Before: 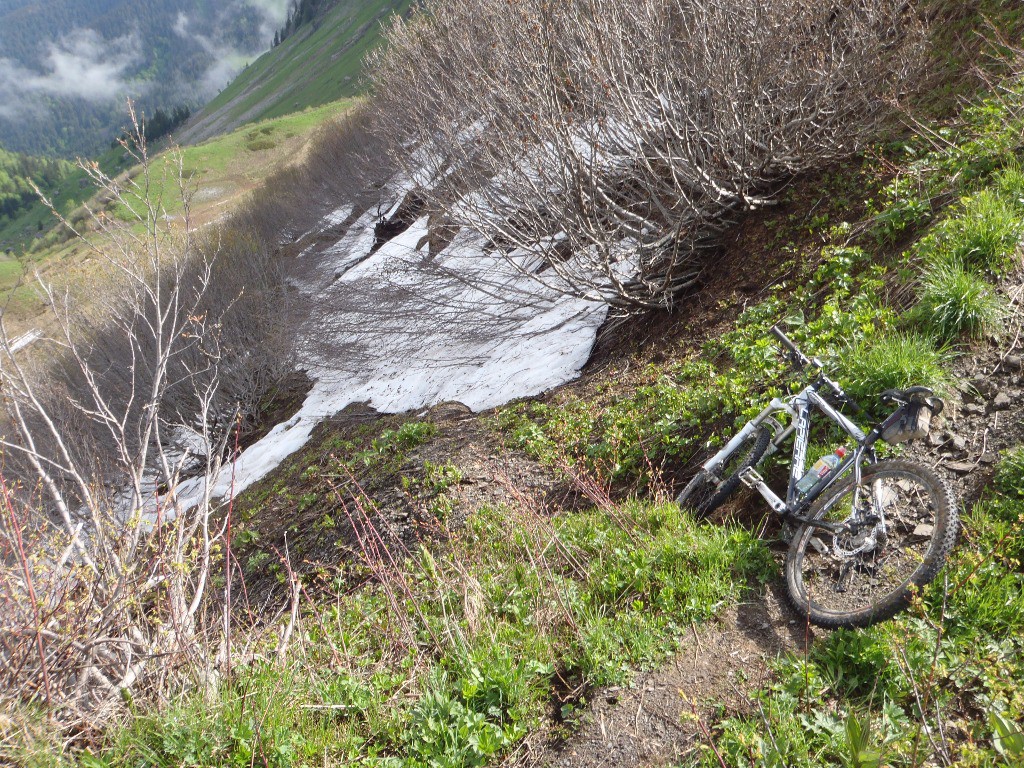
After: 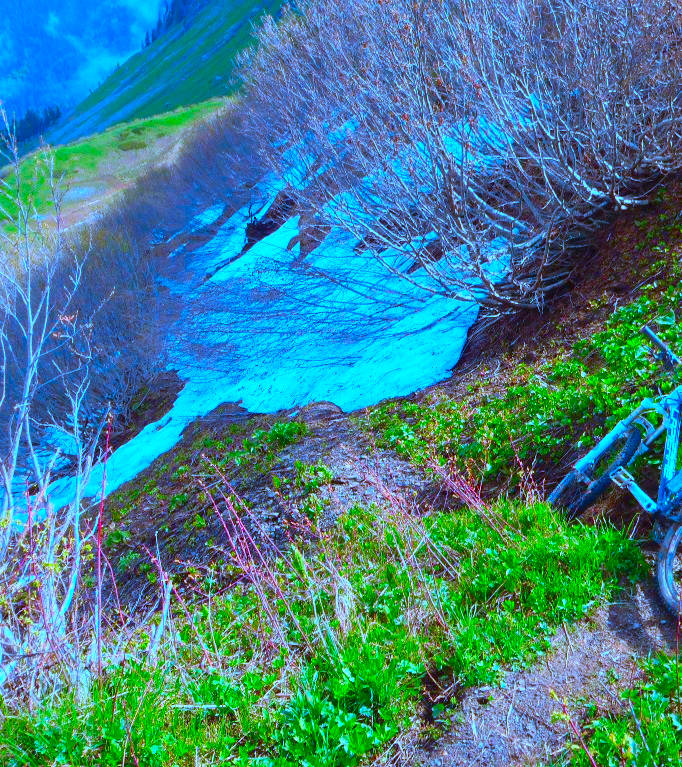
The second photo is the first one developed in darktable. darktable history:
white balance: red 0.871, blue 1.249
color correction: saturation 3
crop and rotate: left 12.648%, right 20.685%
